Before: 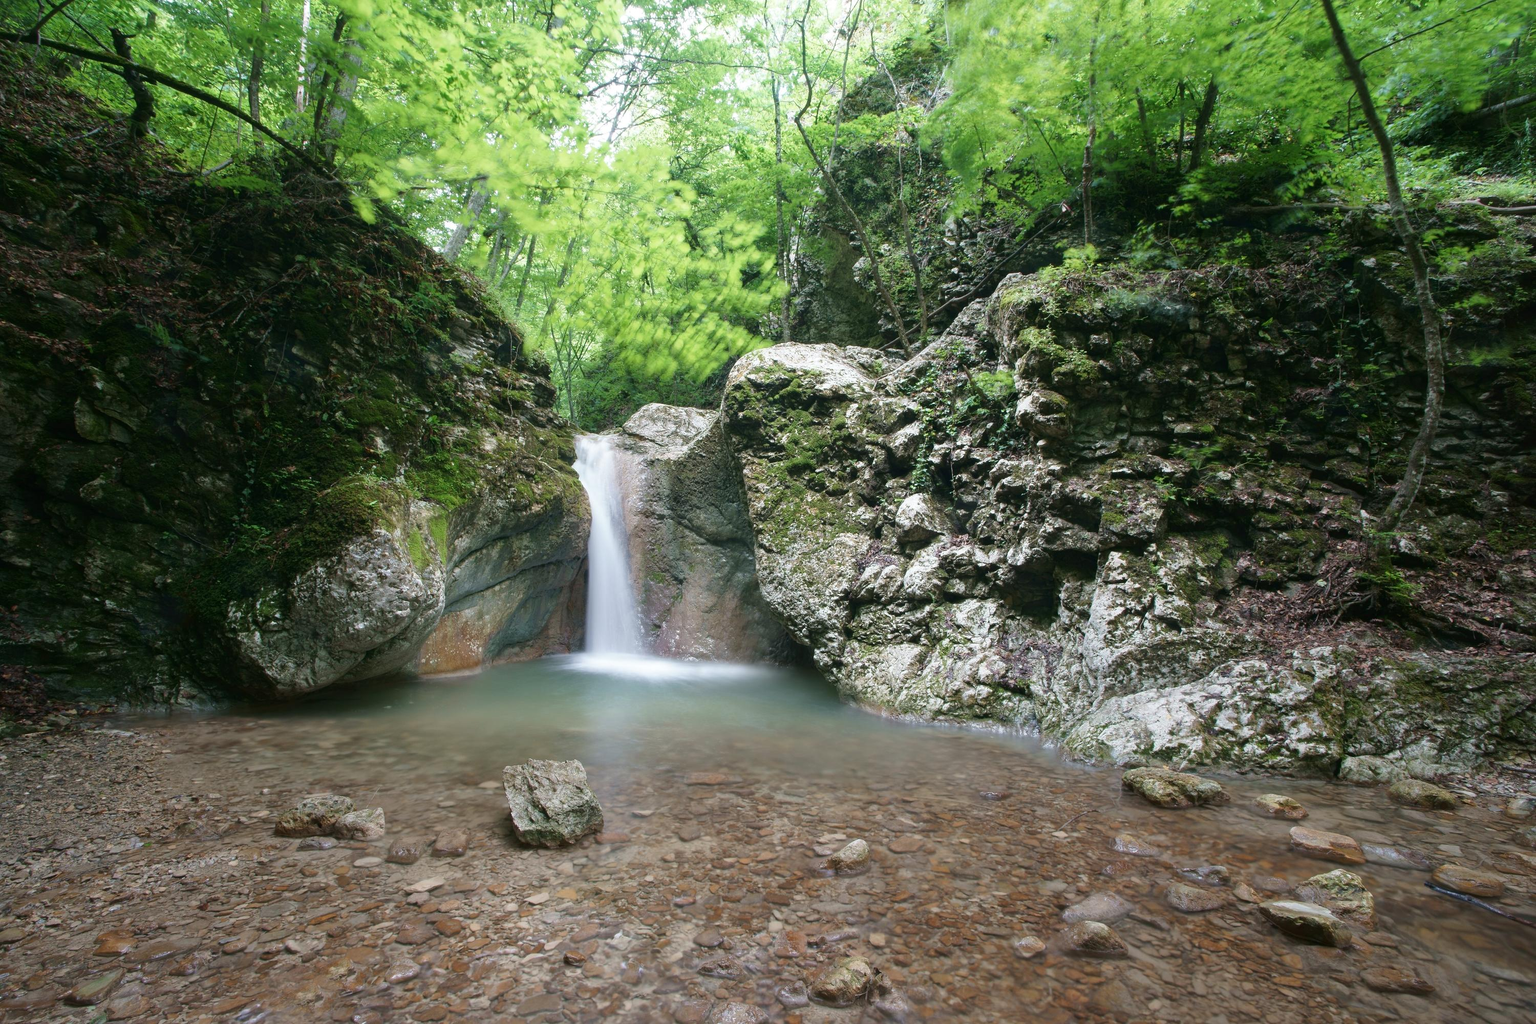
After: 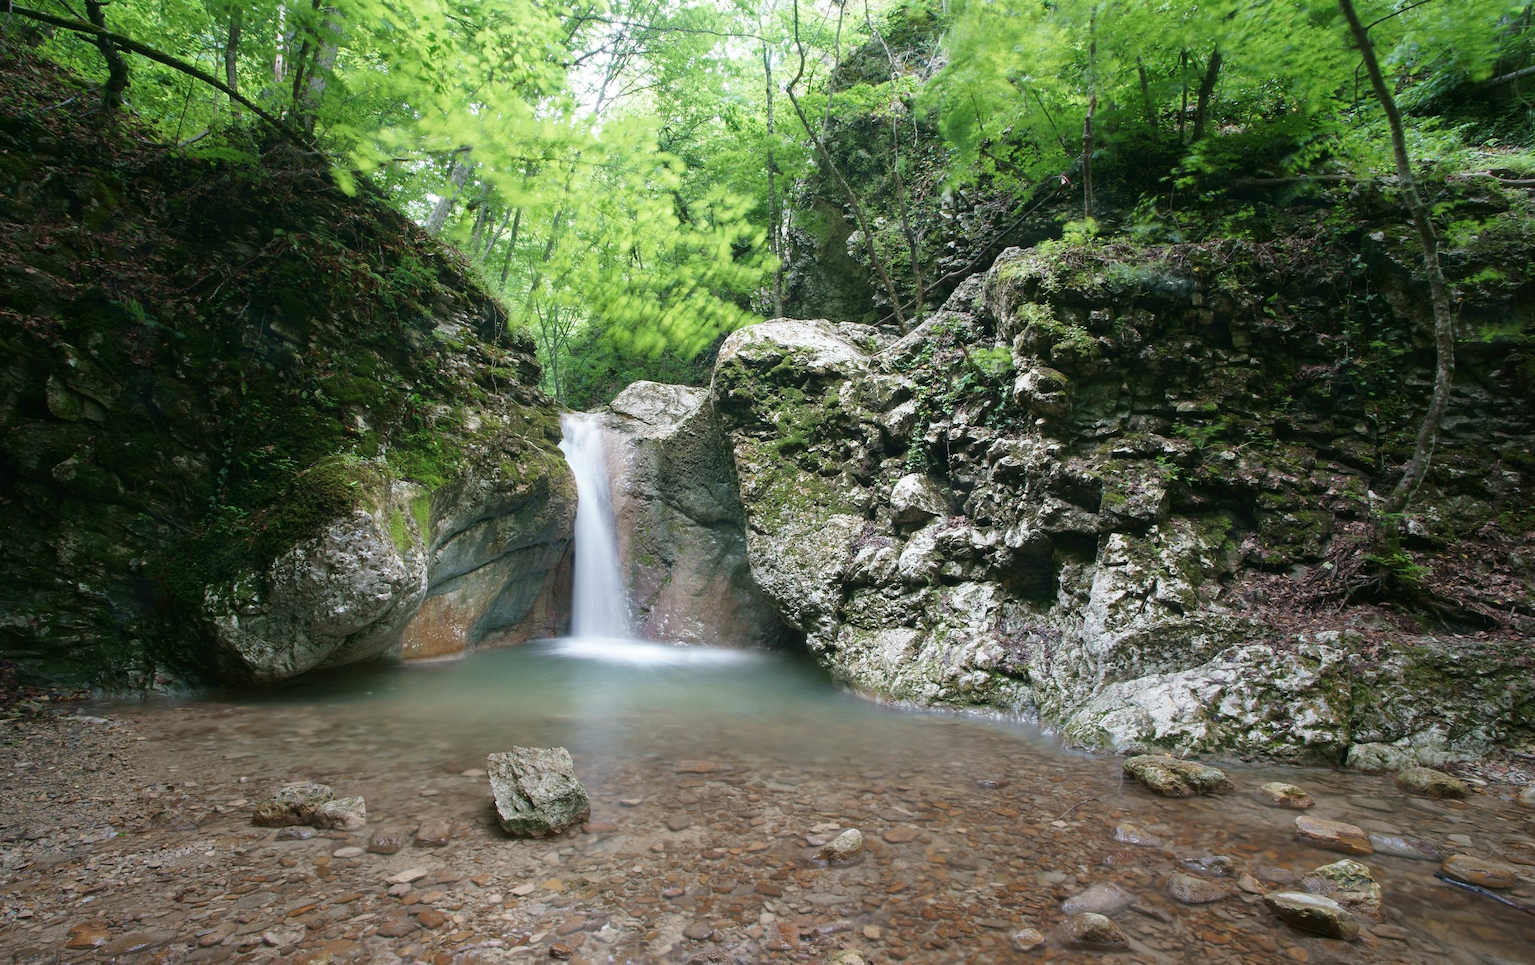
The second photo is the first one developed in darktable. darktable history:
crop: left 1.911%, top 3.243%, right 0.753%, bottom 4.945%
